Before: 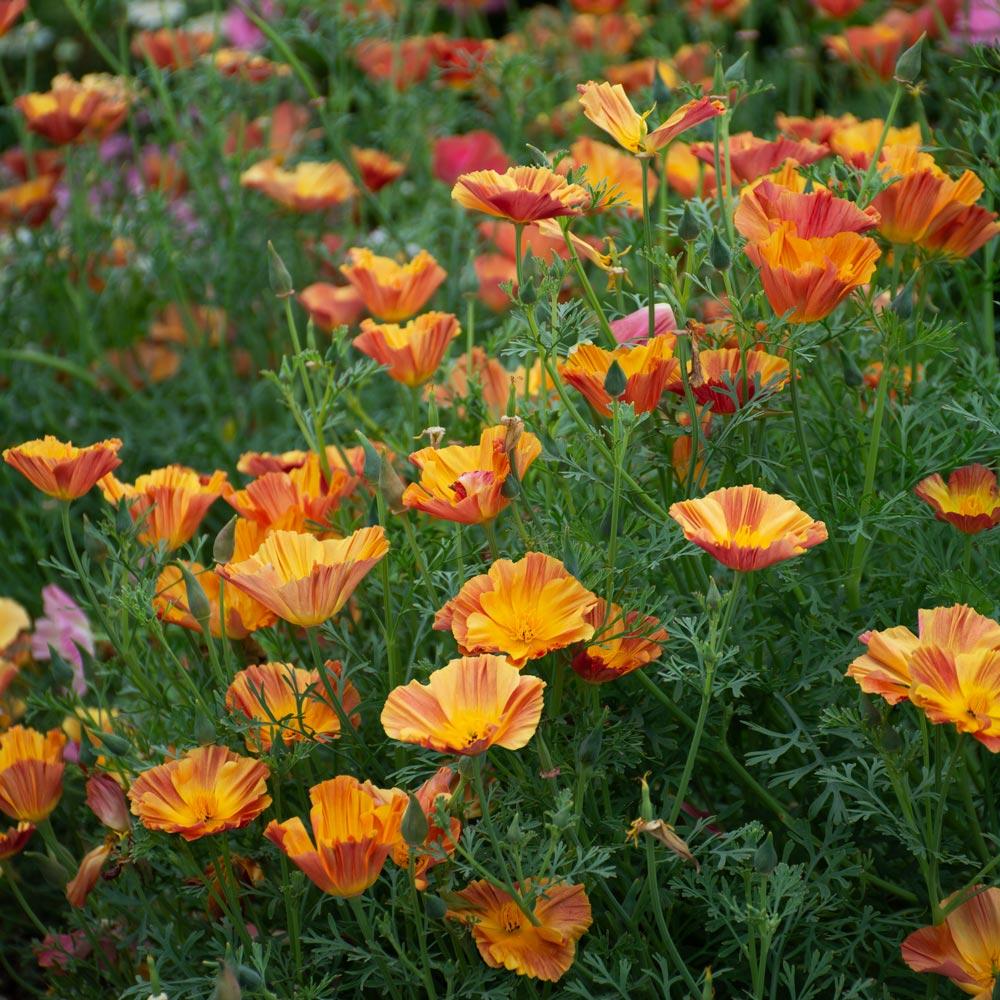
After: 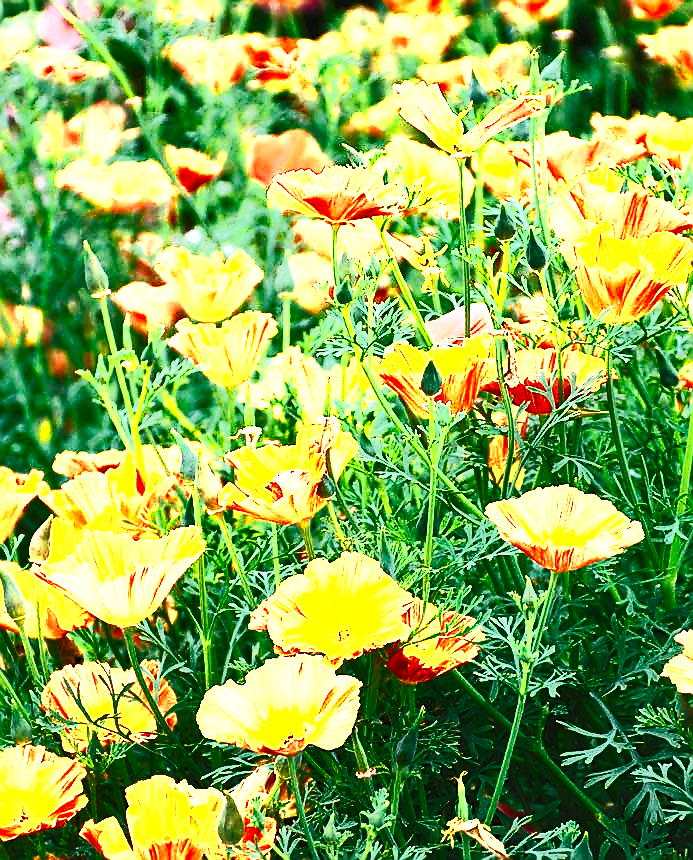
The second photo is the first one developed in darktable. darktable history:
base curve: curves: ch0 [(0, 0) (0.028, 0.03) (0.121, 0.232) (0.46, 0.748) (0.859, 0.968) (1, 1)], preserve colors none
crop: left 18.479%, right 12.2%, bottom 13.971%
sharpen: radius 1.4, amount 1.25, threshold 0.7
color zones: curves: ch0 [(0.018, 0.548) (0.197, 0.654) (0.425, 0.447) (0.605, 0.658) (0.732, 0.579)]; ch1 [(0.105, 0.531) (0.224, 0.531) (0.386, 0.39) (0.618, 0.456) (0.732, 0.456) (0.956, 0.421)]; ch2 [(0.039, 0.583) (0.215, 0.465) (0.399, 0.544) (0.465, 0.548) (0.614, 0.447) (0.724, 0.43) (0.882, 0.623) (0.956, 0.632)]
shadows and highlights: shadows 35, highlights -35, soften with gaussian
tone equalizer: on, module defaults
contrast brightness saturation: contrast 0.83, brightness 0.59, saturation 0.59
